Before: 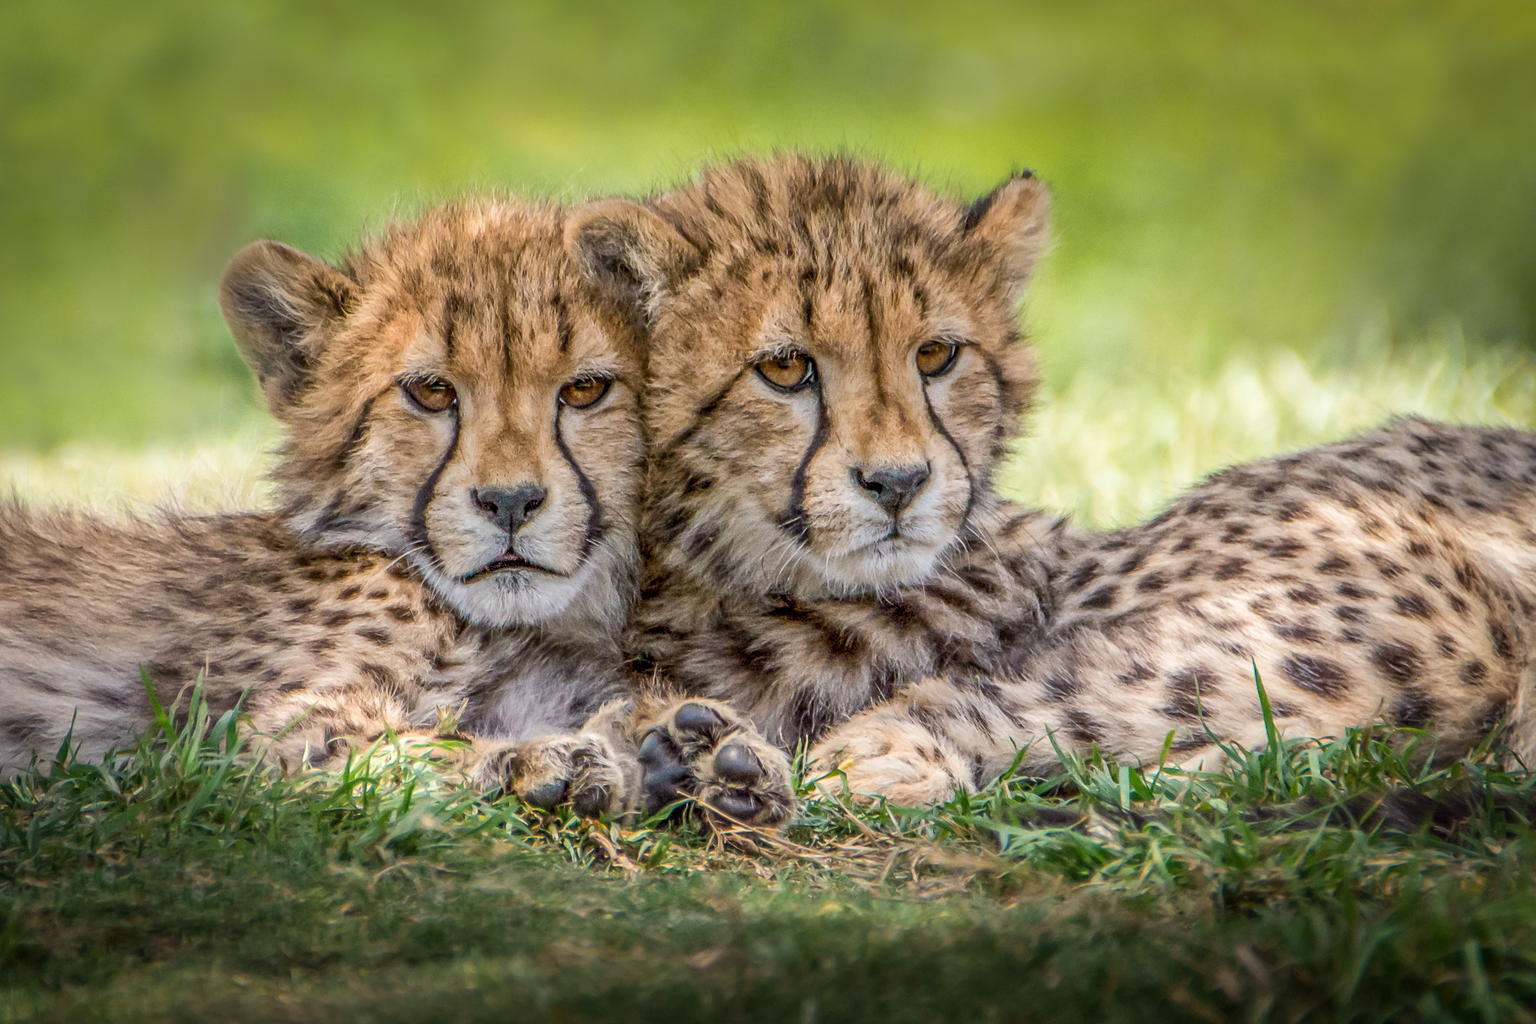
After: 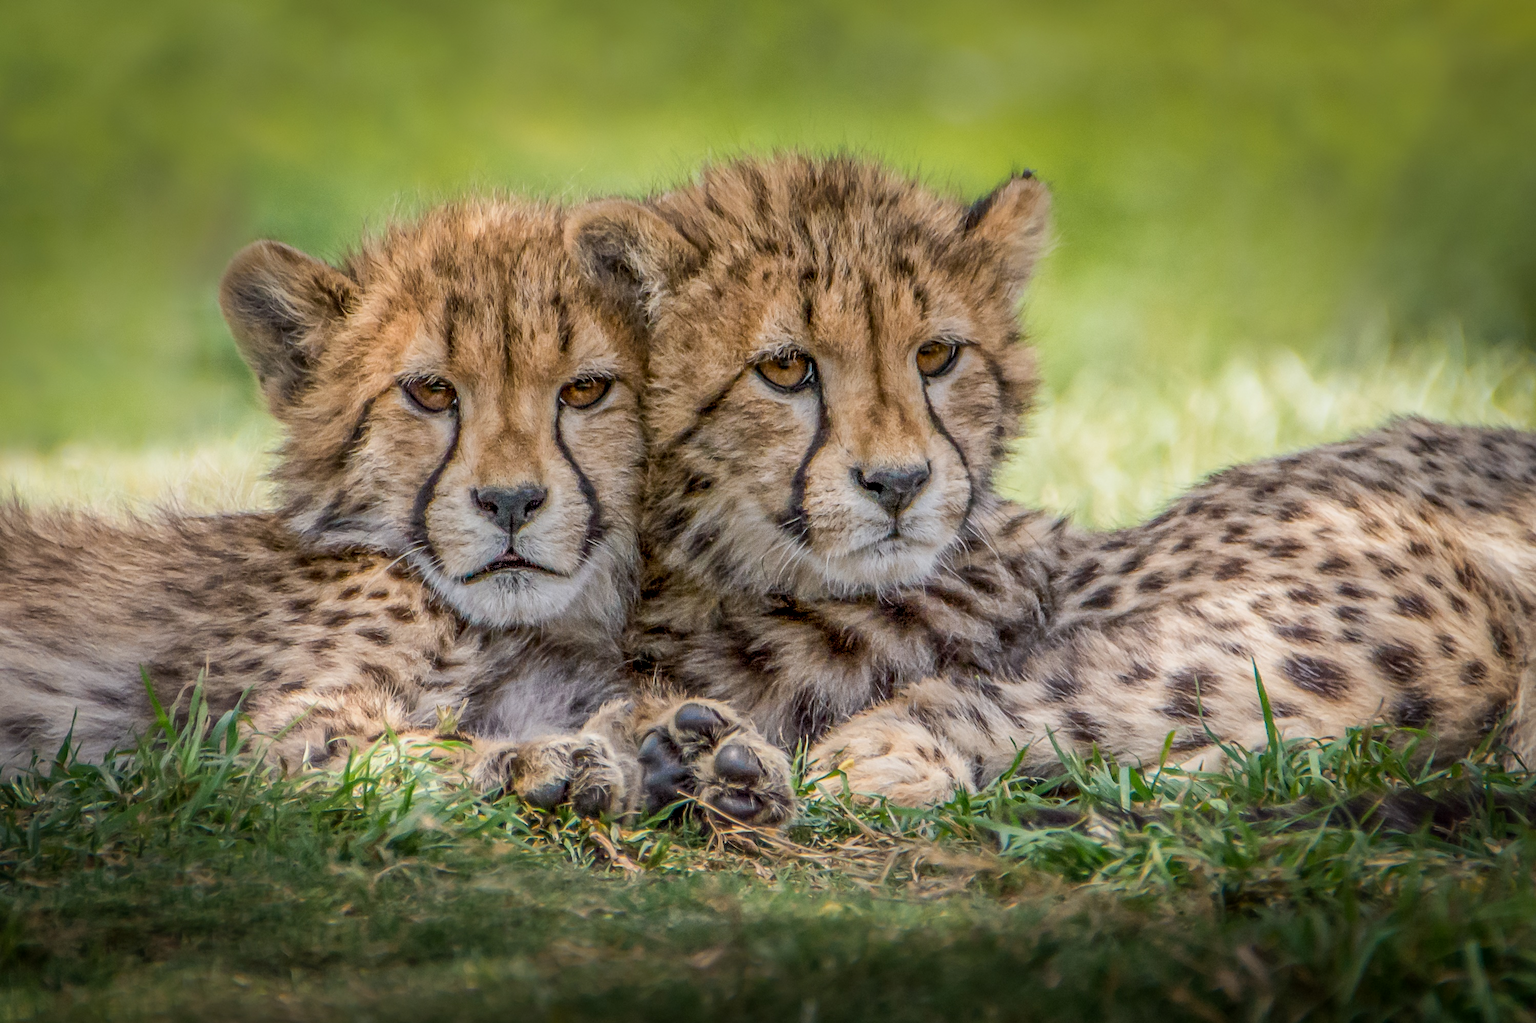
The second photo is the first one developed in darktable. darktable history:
exposure: black level correction 0.002, exposure -0.205 EV, compensate exposure bias true, compensate highlight preservation false
